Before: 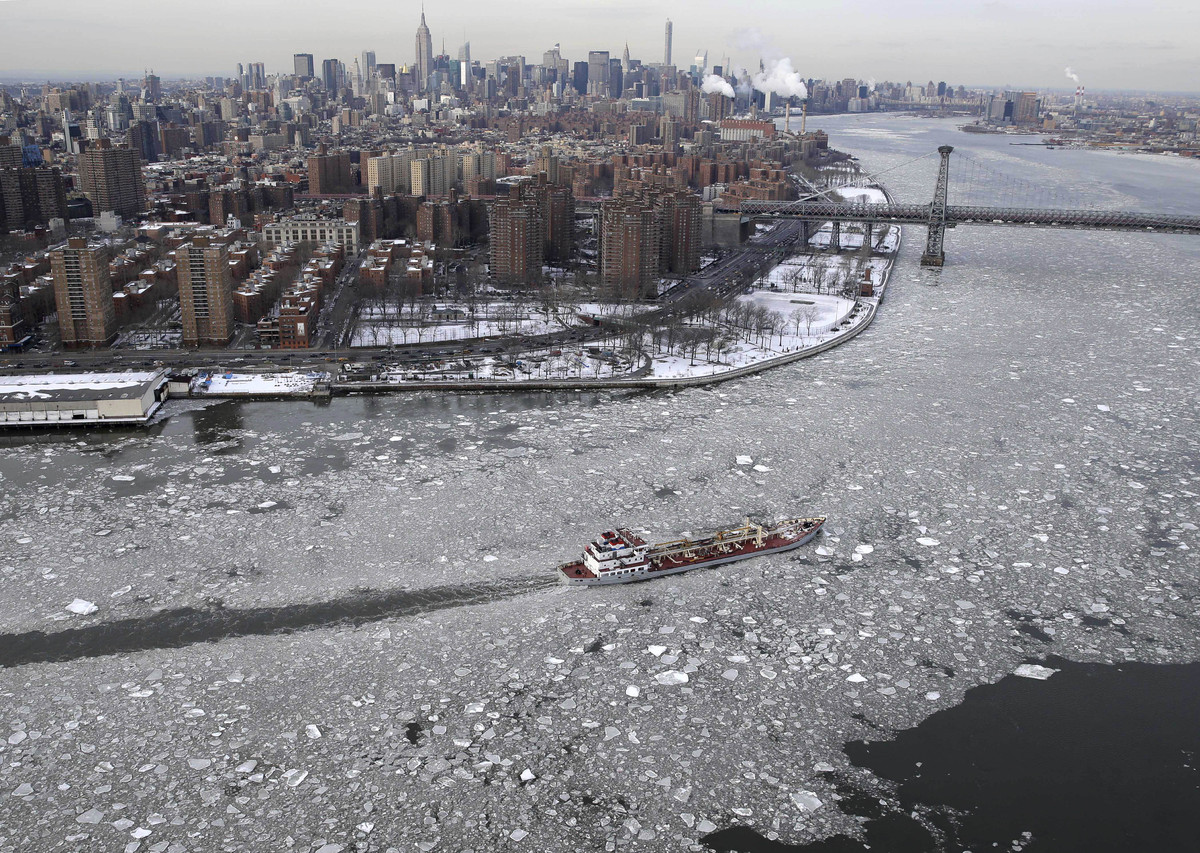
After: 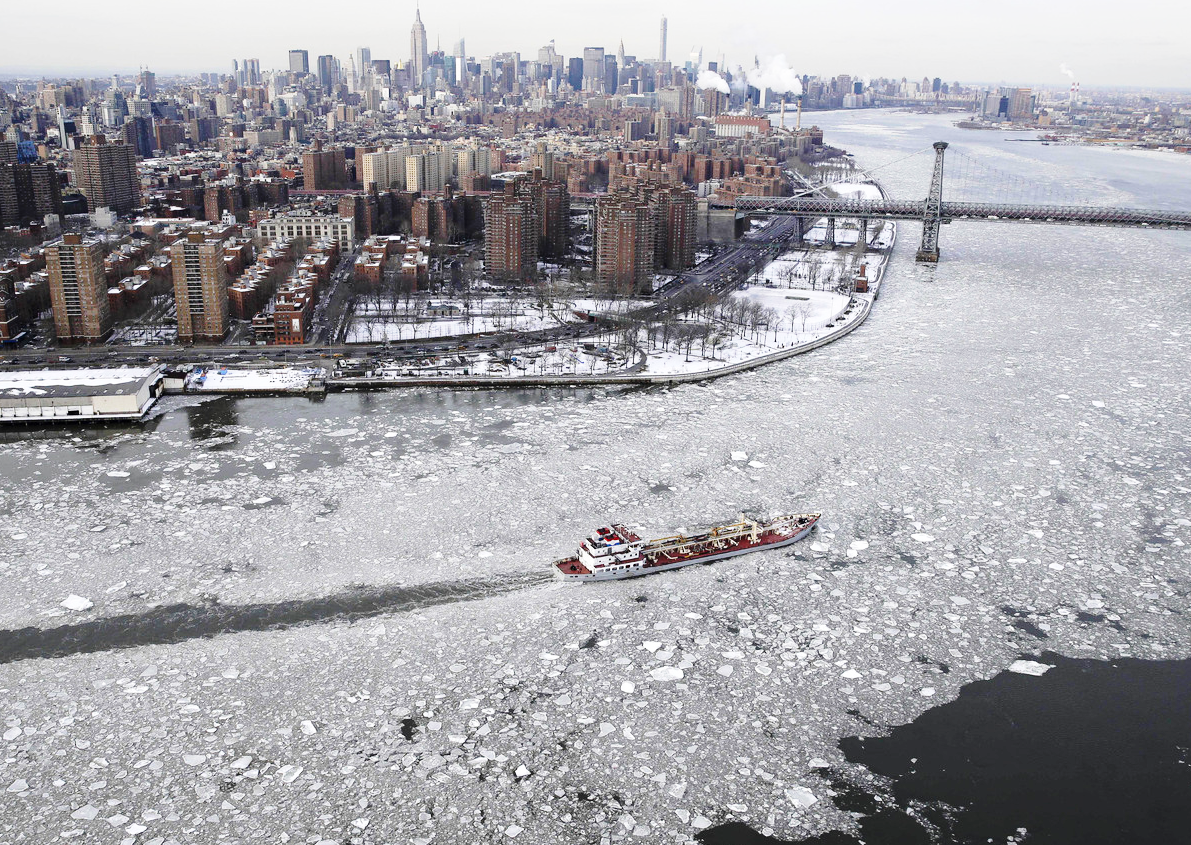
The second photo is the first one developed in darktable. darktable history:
base curve: curves: ch0 [(0, 0) (0.028, 0.03) (0.121, 0.232) (0.46, 0.748) (0.859, 0.968) (1, 1)], preserve colors none
crop: left 0.434%, top 0.485%, right 0.244%, bottom 0.386%
